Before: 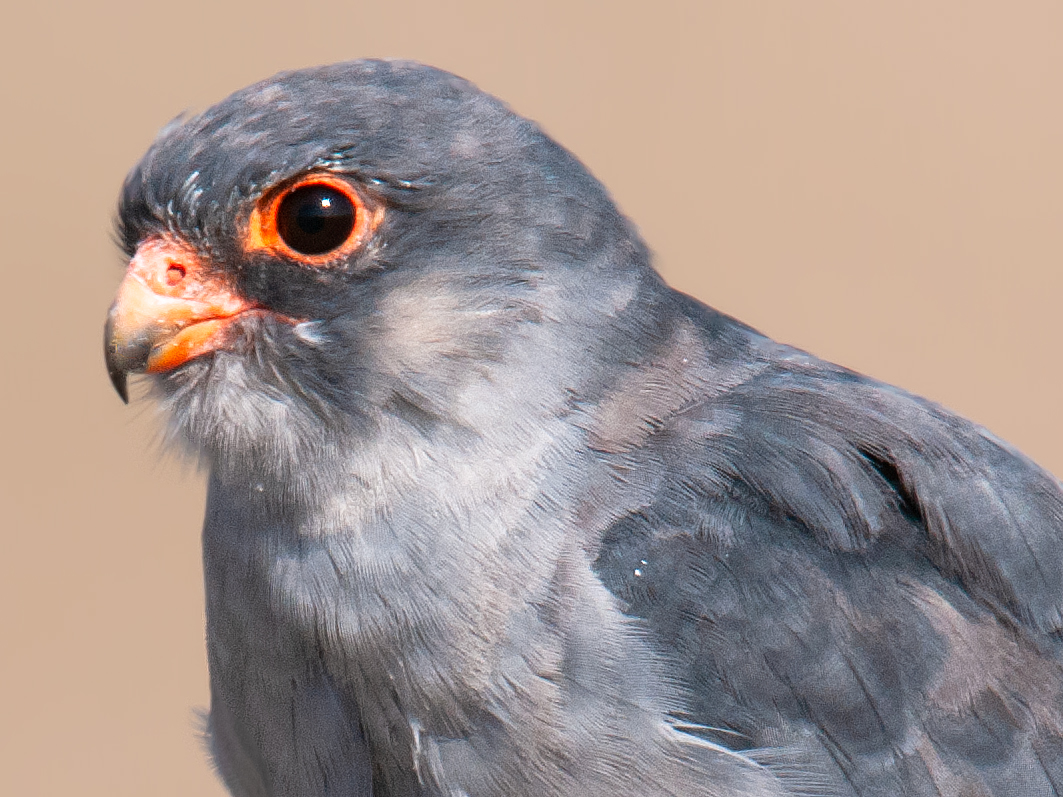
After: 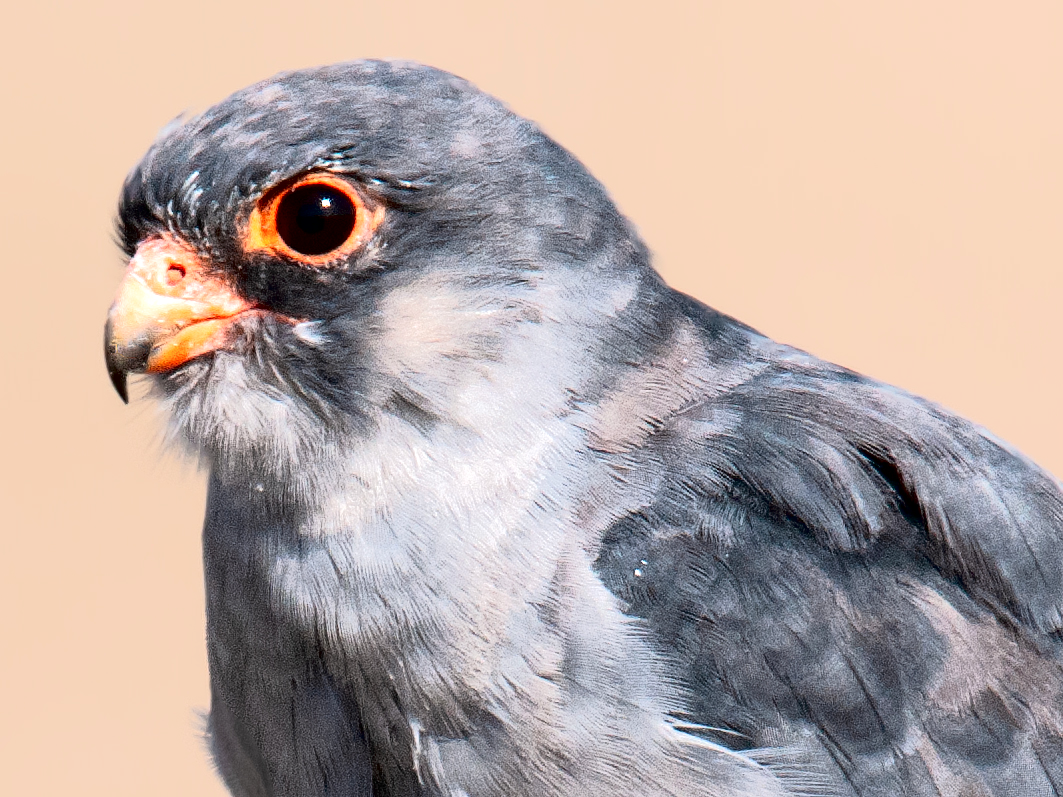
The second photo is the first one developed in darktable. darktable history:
exposure: black level correction 0.005, exposure 0.284 EV, compensate exposure bias true, compensate highlight preservation false
tone curve: curves: ch0 [(0, 0) (0.003, 0.001) (0.011, 0.001) (0.025, 0.001) (0.044, 0.001) (0.069, 0.003) (0.1, 0.007) (0.136, 0.013) (0.177, 0.032) (0.224, 0.083) (0.277, 0.157) (0.335, 0.237) (0.399, 0.334) (0.468, 0.446) (0.543, 0.562) (0.623, 0.683) (0.709, 0.801) (0.801, 0.869) (0.898, 0.918) (1, 1)], color space Lab, independent channels, preserve colors none
